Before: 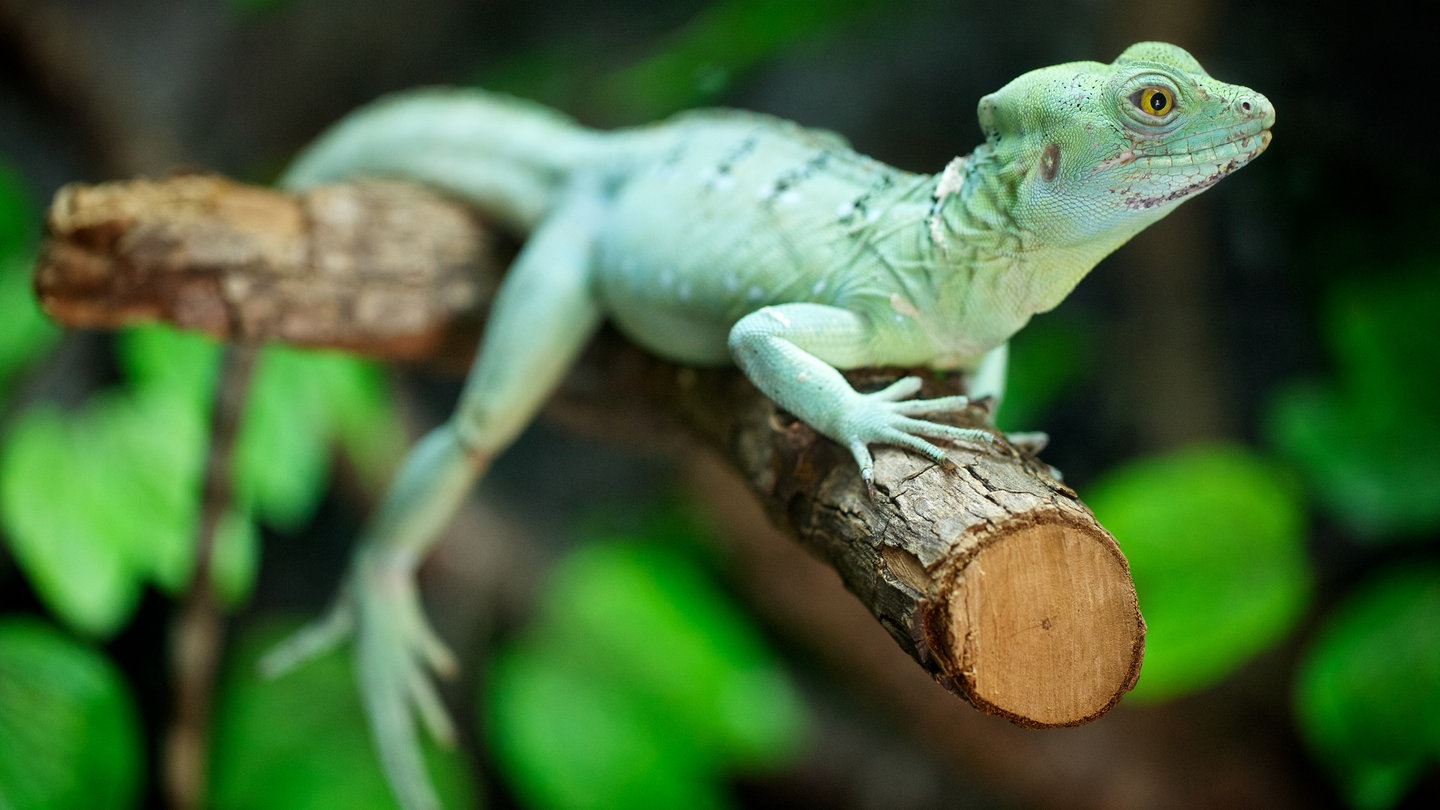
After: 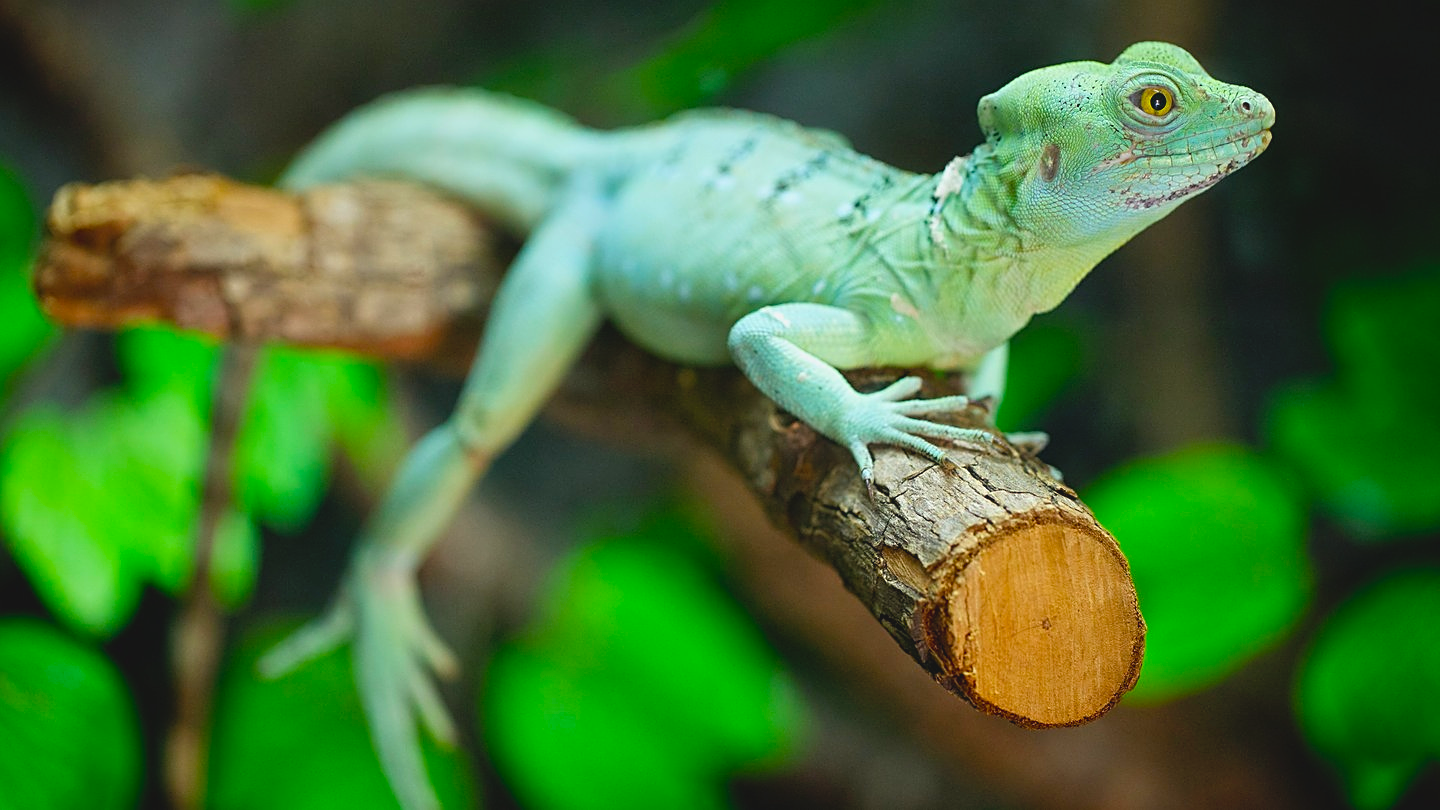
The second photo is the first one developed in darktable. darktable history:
sharpen: on, module defaults
contrast brightness saturation: contrast -0.1, brightness 0.05, saturation 0.08
color balance: output saturation 120%
